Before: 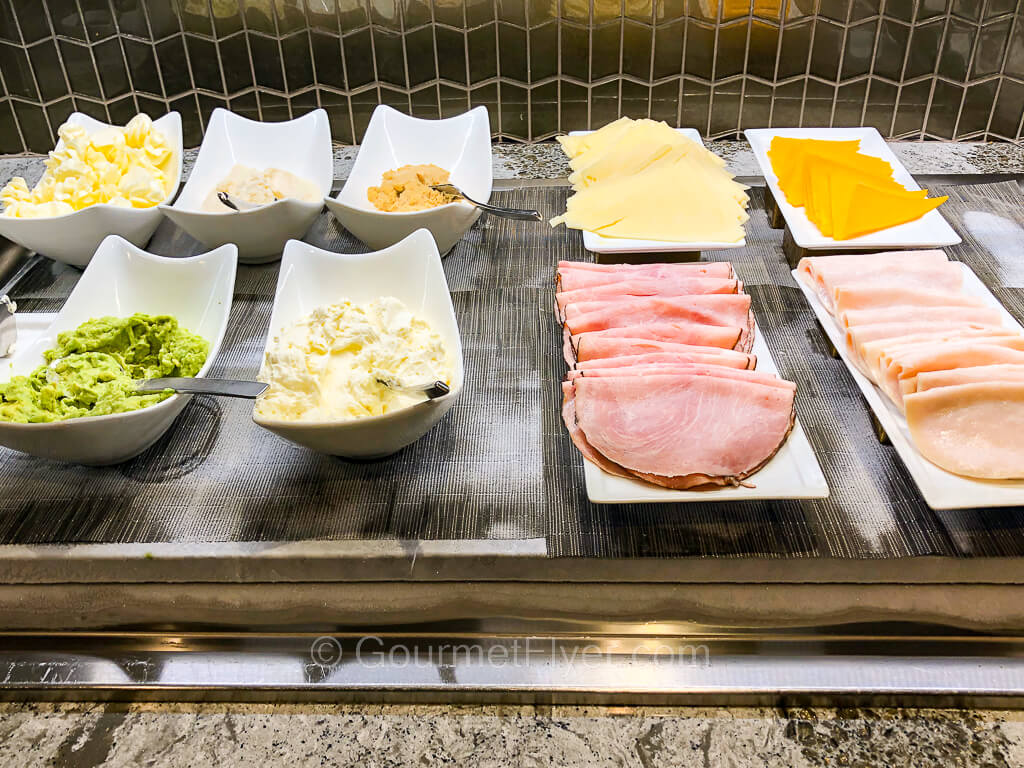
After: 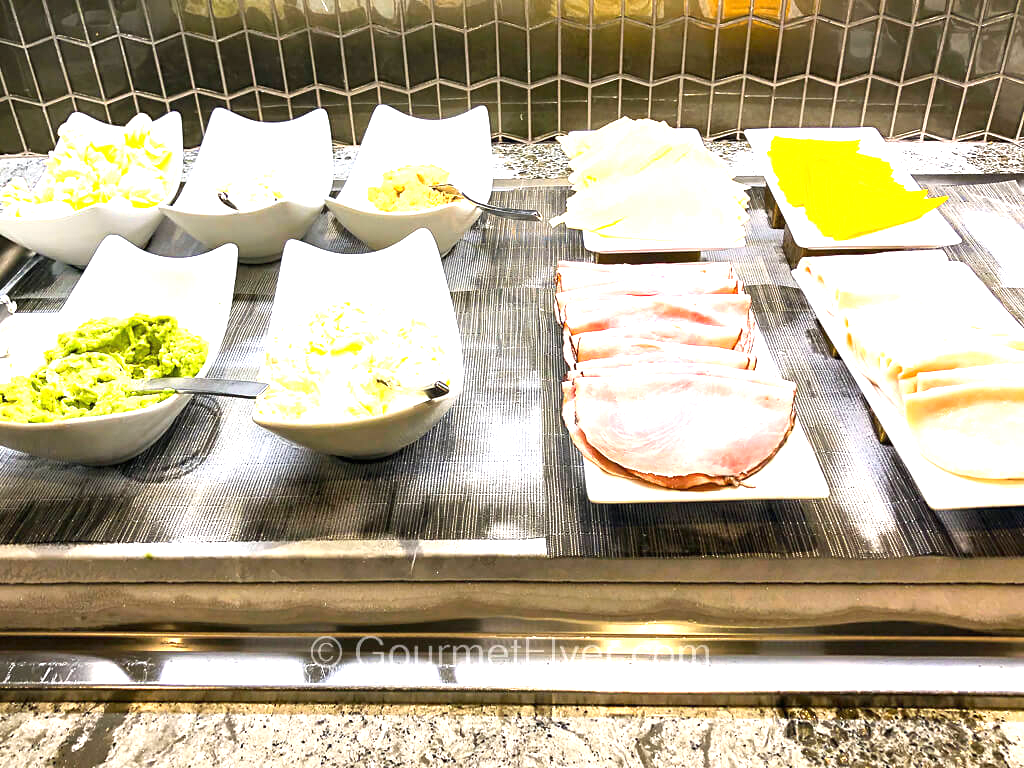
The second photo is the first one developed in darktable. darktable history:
exposure: black level correction 0, exposure 1.2 EV, compensate highlight preservation false
tone equalizer: on, module defaults
